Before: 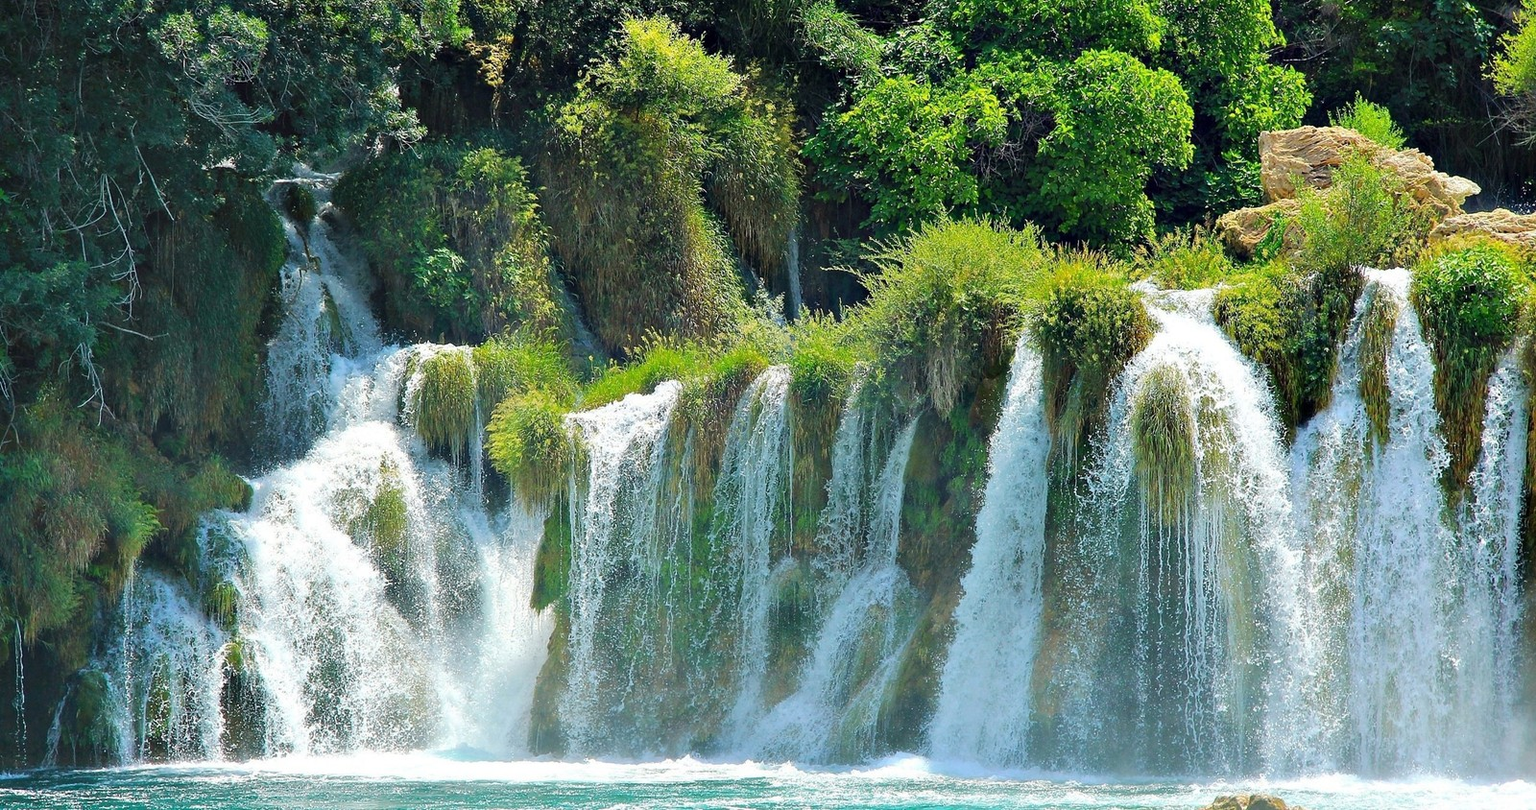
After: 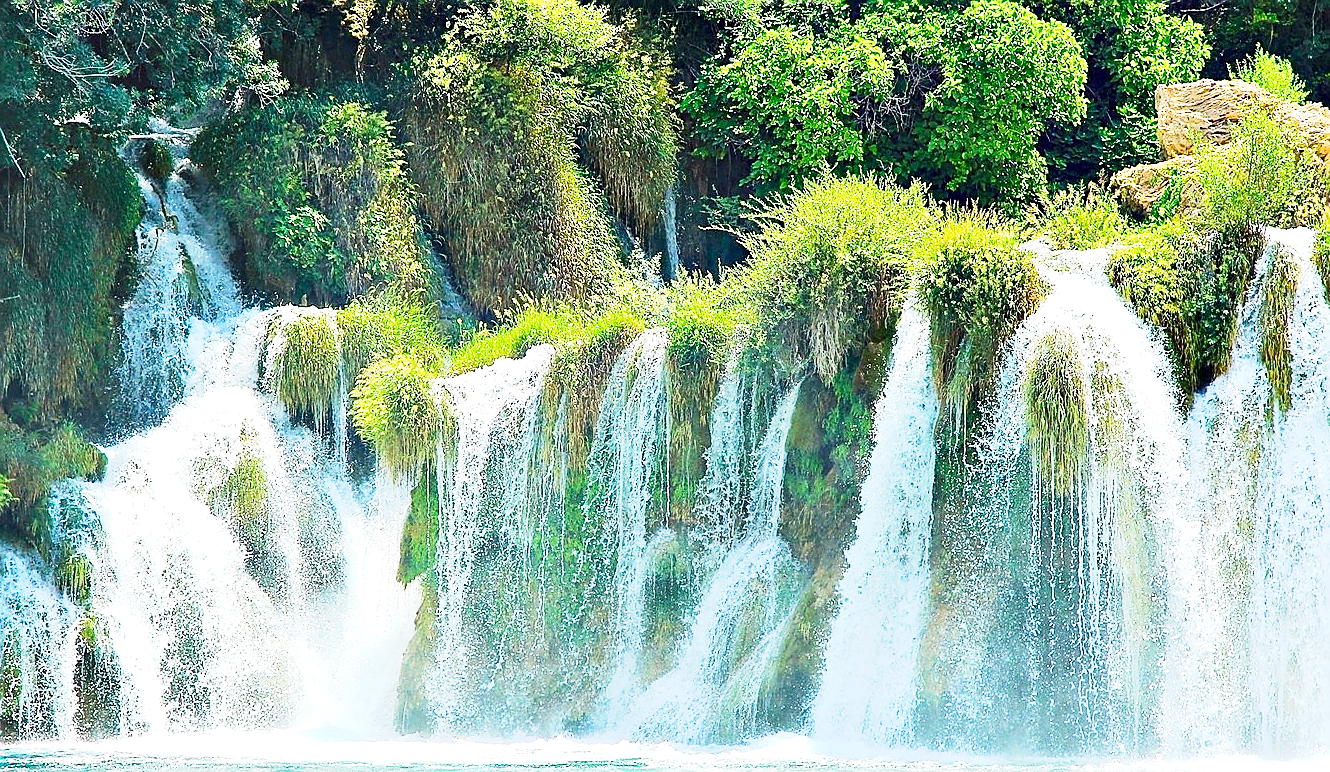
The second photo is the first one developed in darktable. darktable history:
crop: left 9.766%, top 6.279%, right 7.067%, bottom 2.249%
base curve: curves: ch0 [(0, 0) (0.088, 0.125) (0.176, 0.251) (0.354, 0.501) (0.613, 0.749) (1, 0.877)], preserve colors none
contrast brightness saturation: contrast 0.125, brightness -0.061, saturation 0.159
exposure: exposure 1.061 EV, compensate exposure bias true, compensate highlight preservation false
sharpen: radius 1.36, amount 1.255, threshold 0.684
